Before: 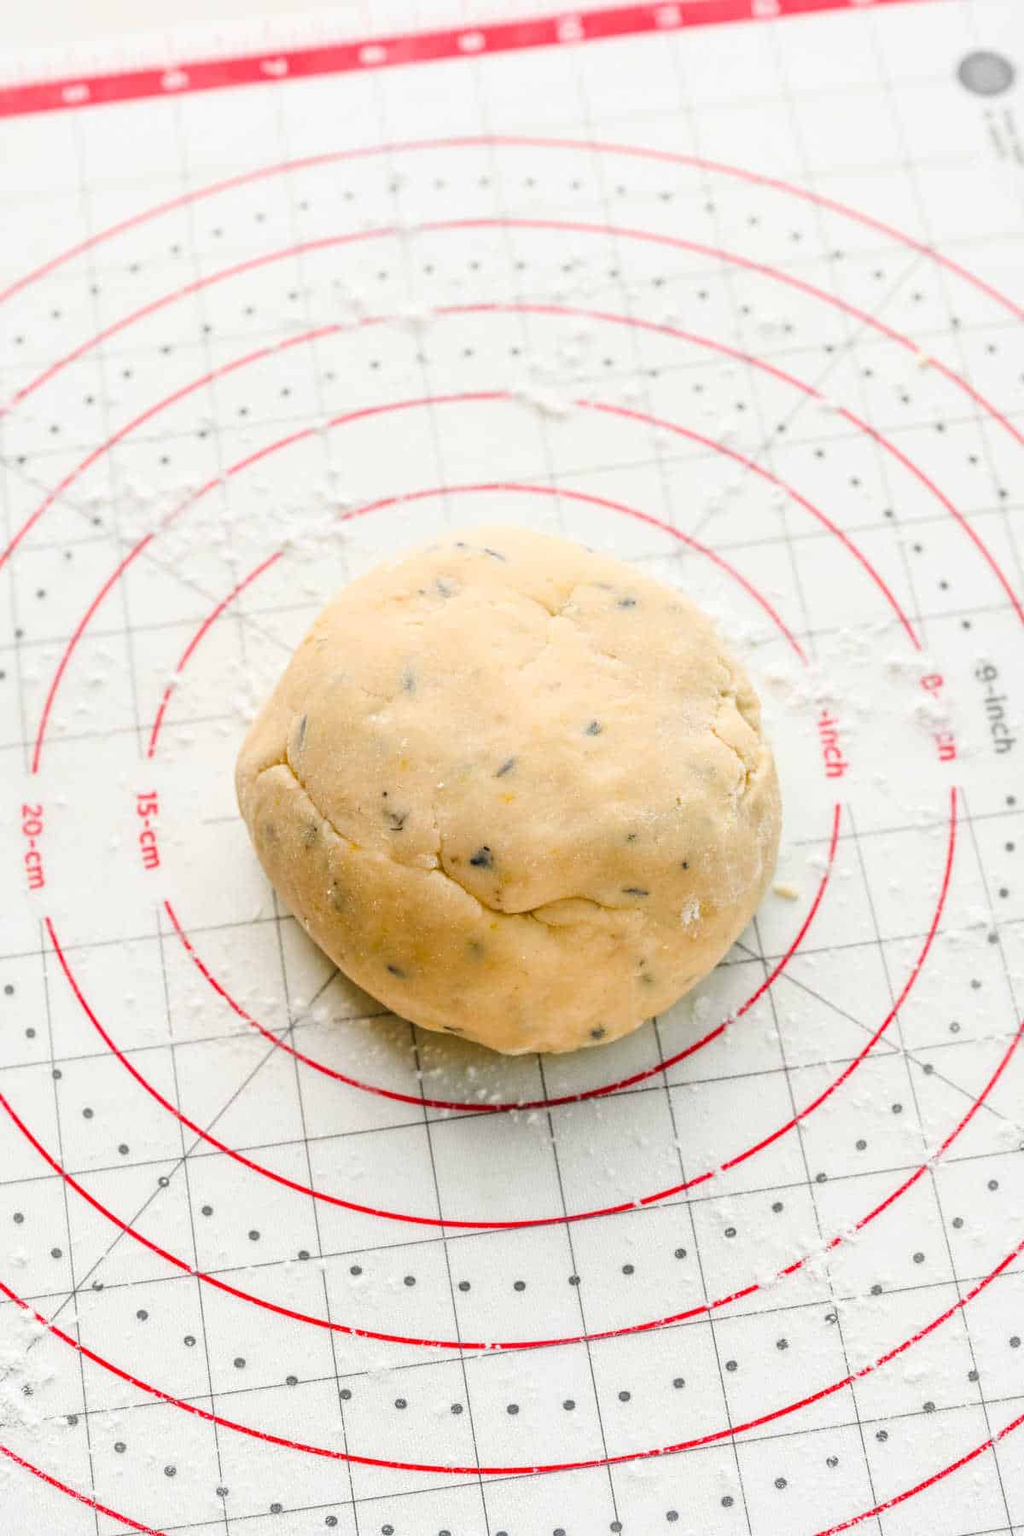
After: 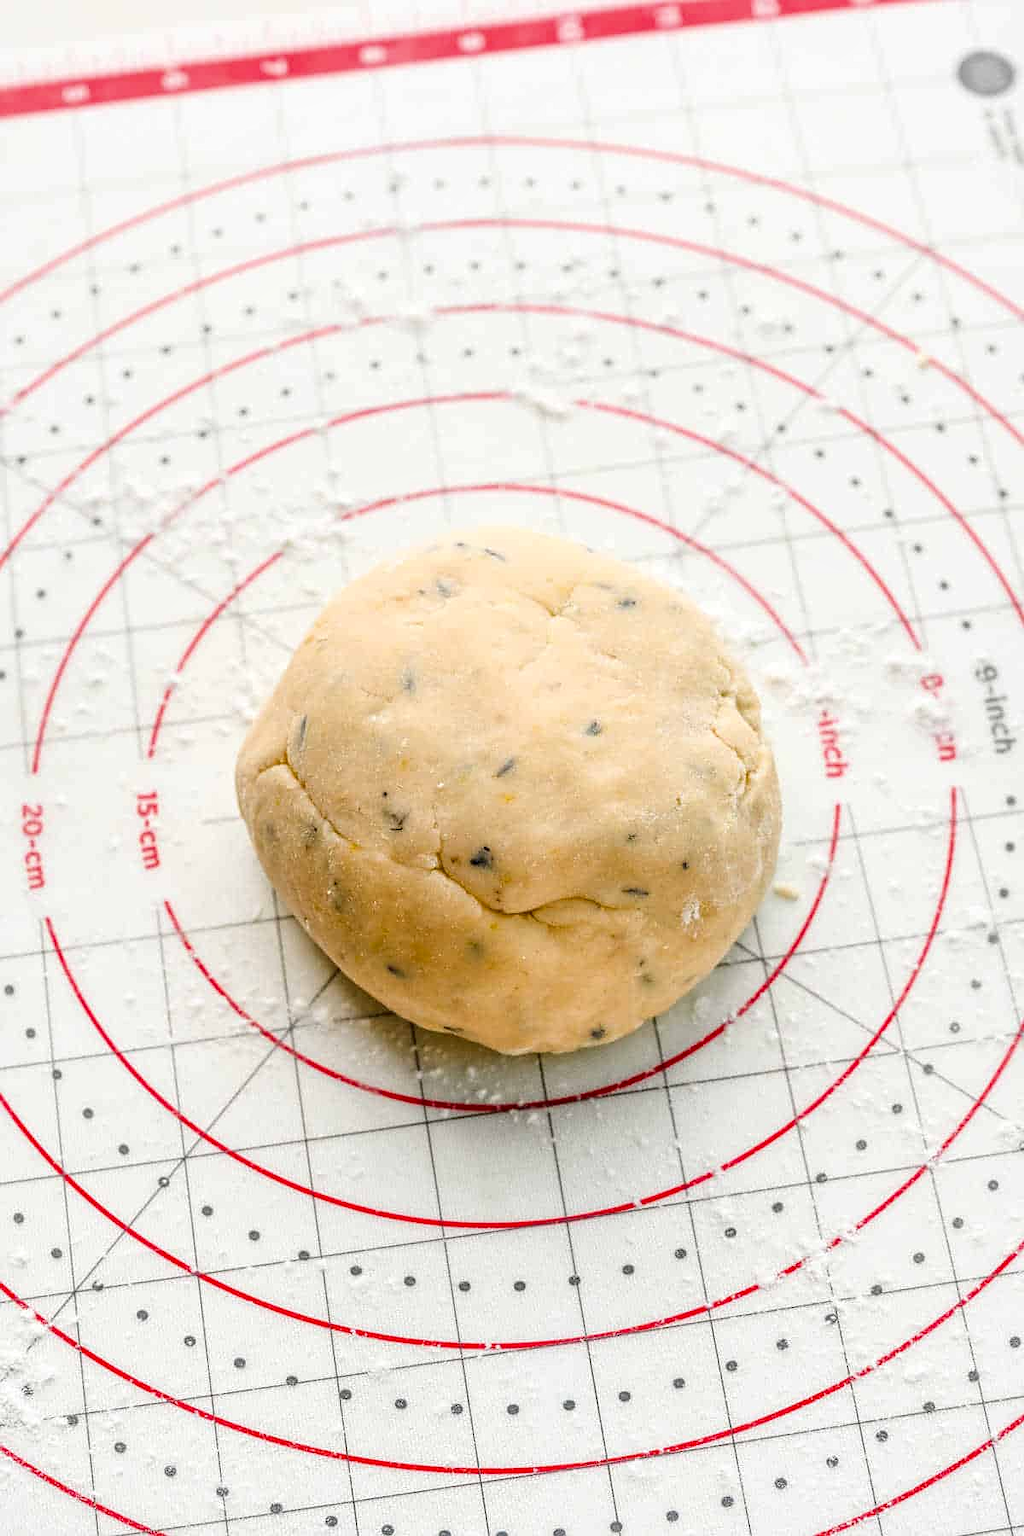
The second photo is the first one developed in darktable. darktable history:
sharpen: radius 1.012
exposure: compensate highlight preservation false
local contrast: on, module defaults
